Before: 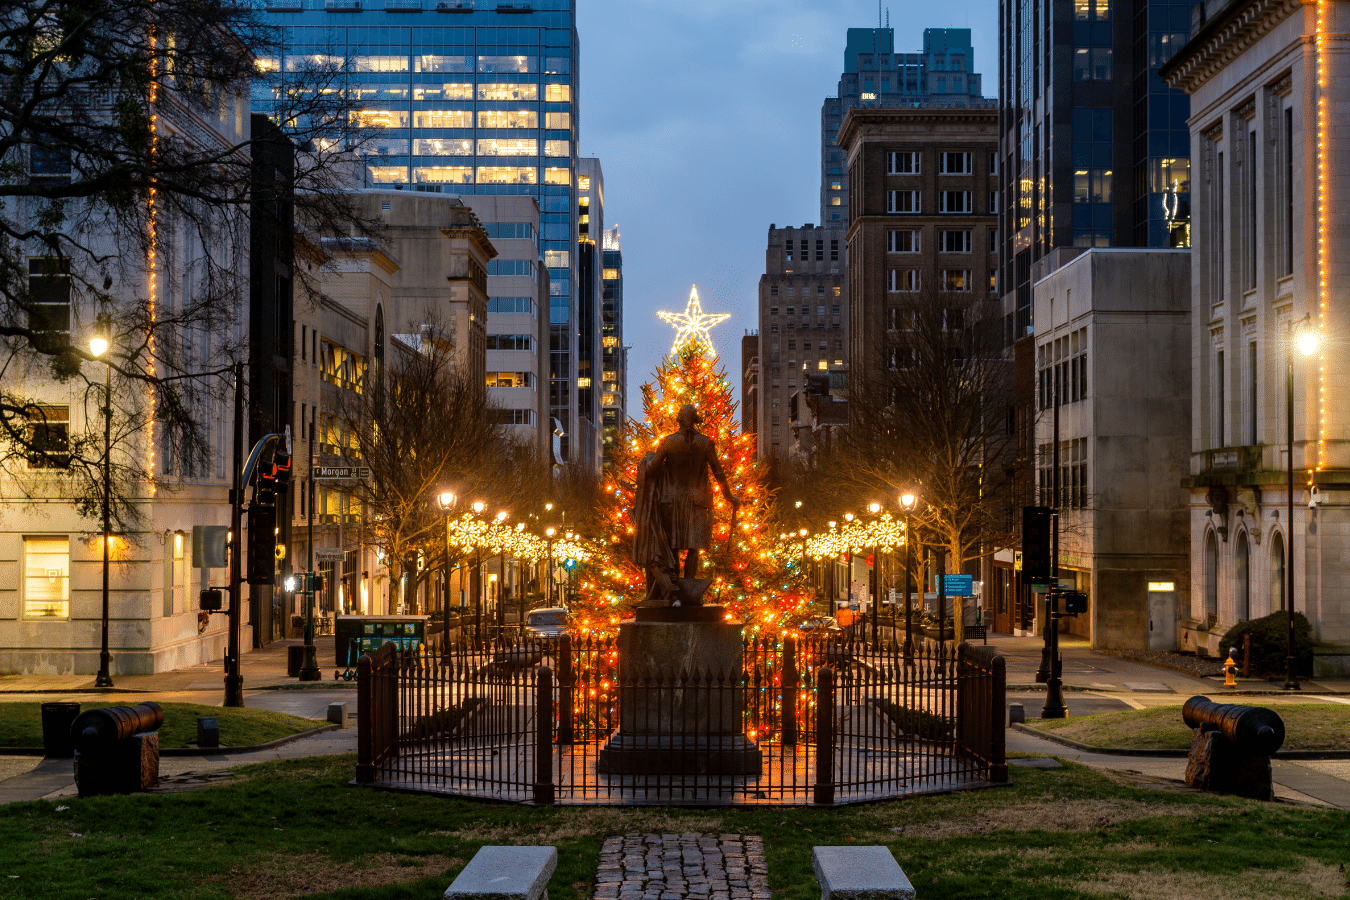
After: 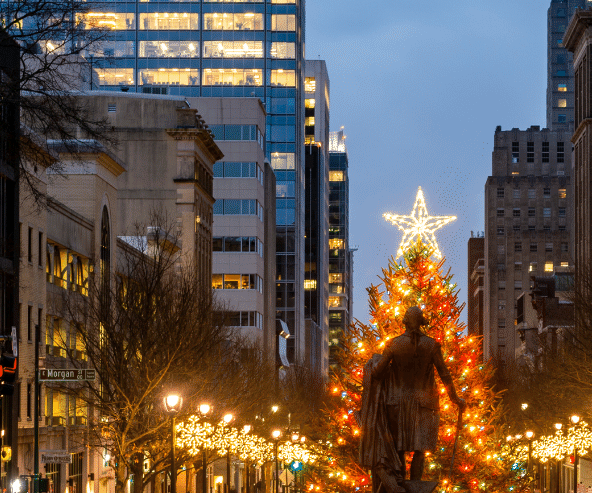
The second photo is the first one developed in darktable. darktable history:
crop: left 20.298%, top 10.902%, right 35.824%, bottom 34.291%
